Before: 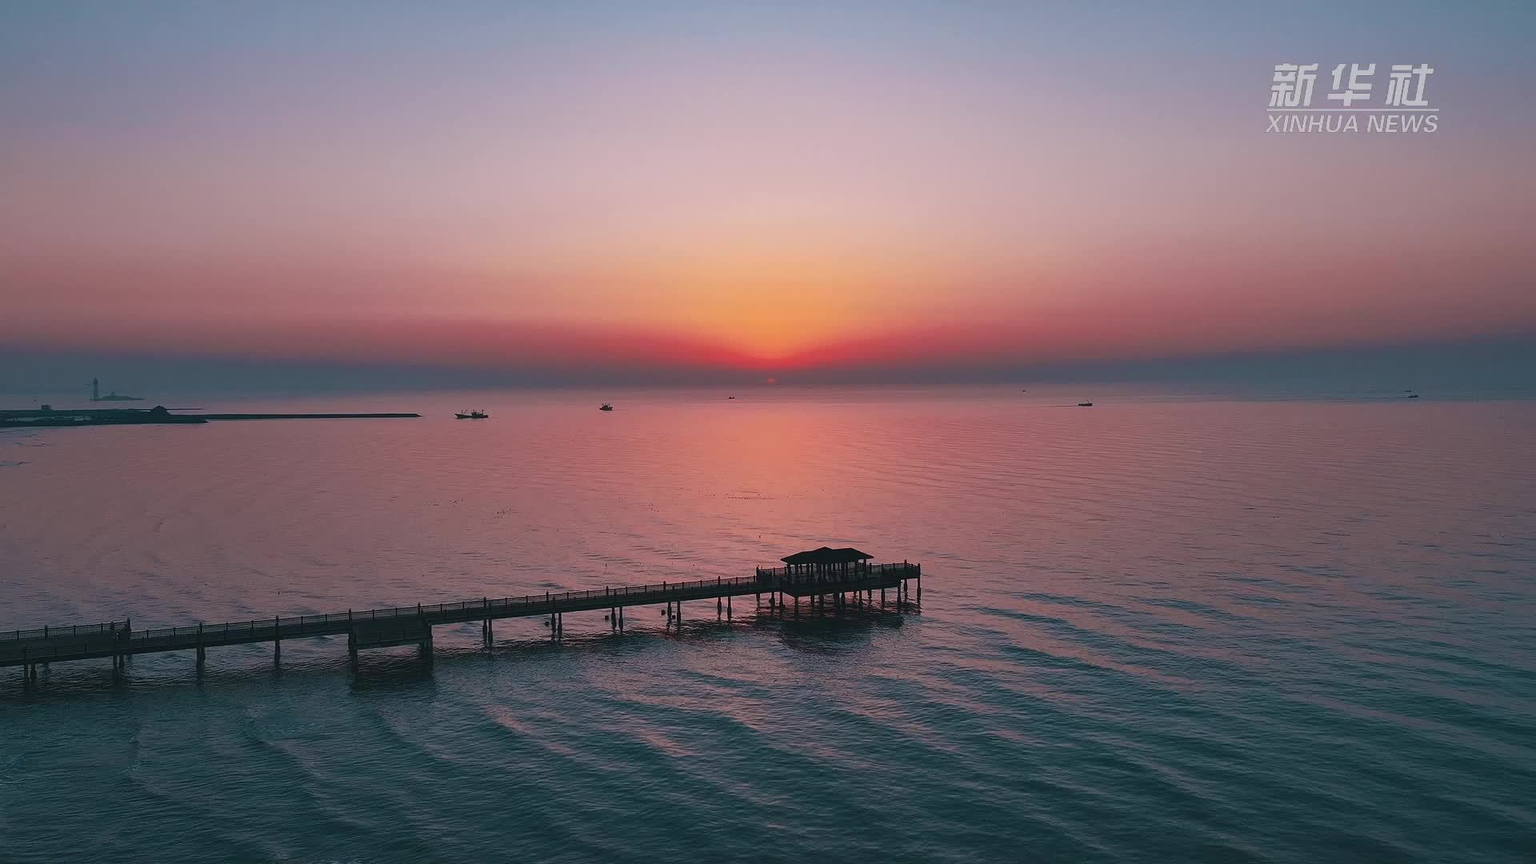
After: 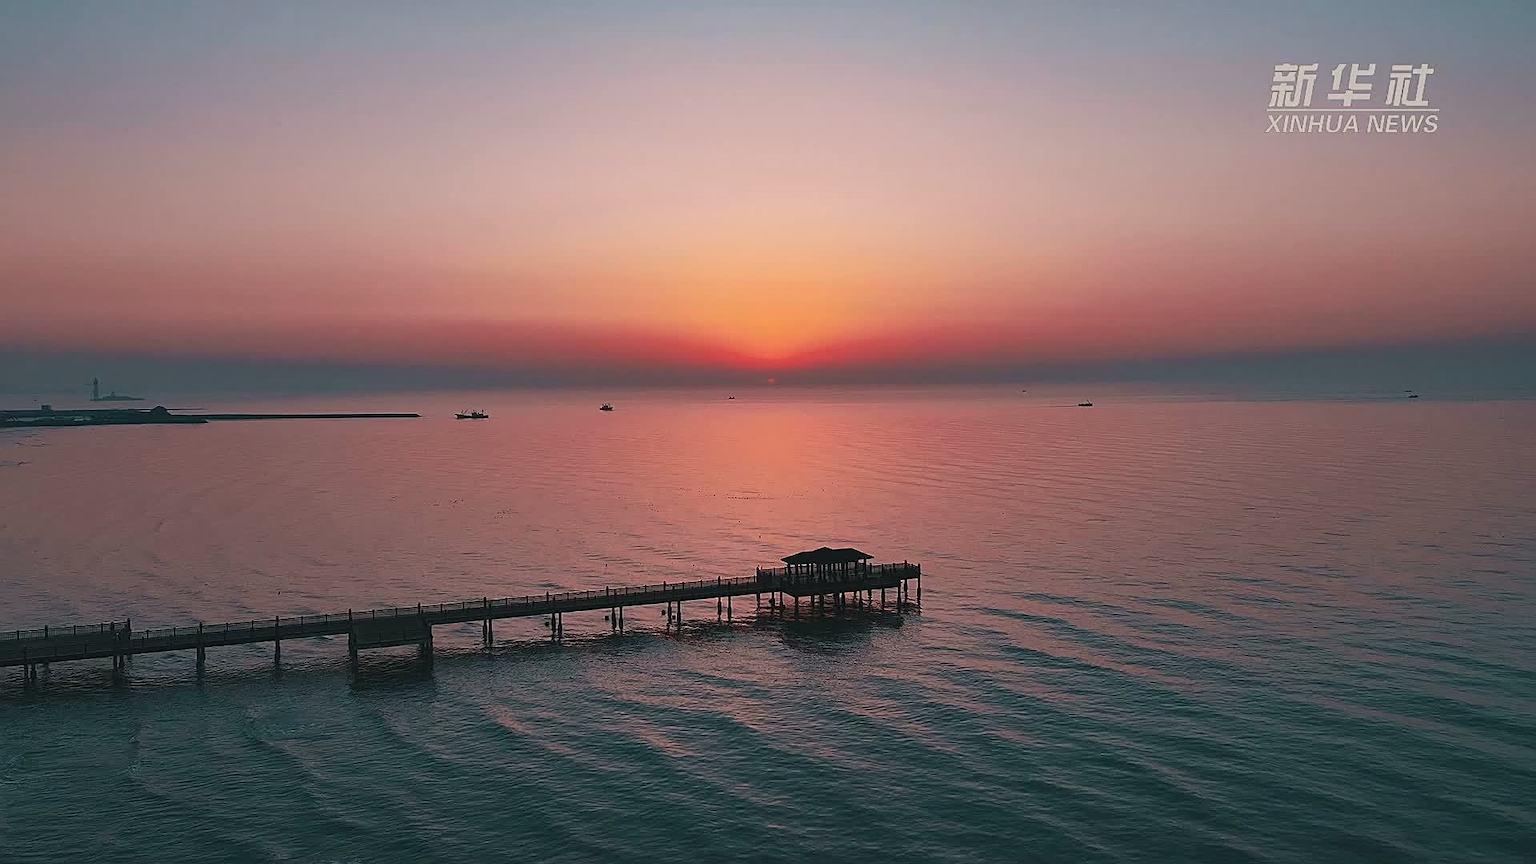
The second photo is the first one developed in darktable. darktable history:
contrast brightness saturation: saturation -0.05
white balance: red 1.045, blue 0.932
sharpen: on, module defaults
